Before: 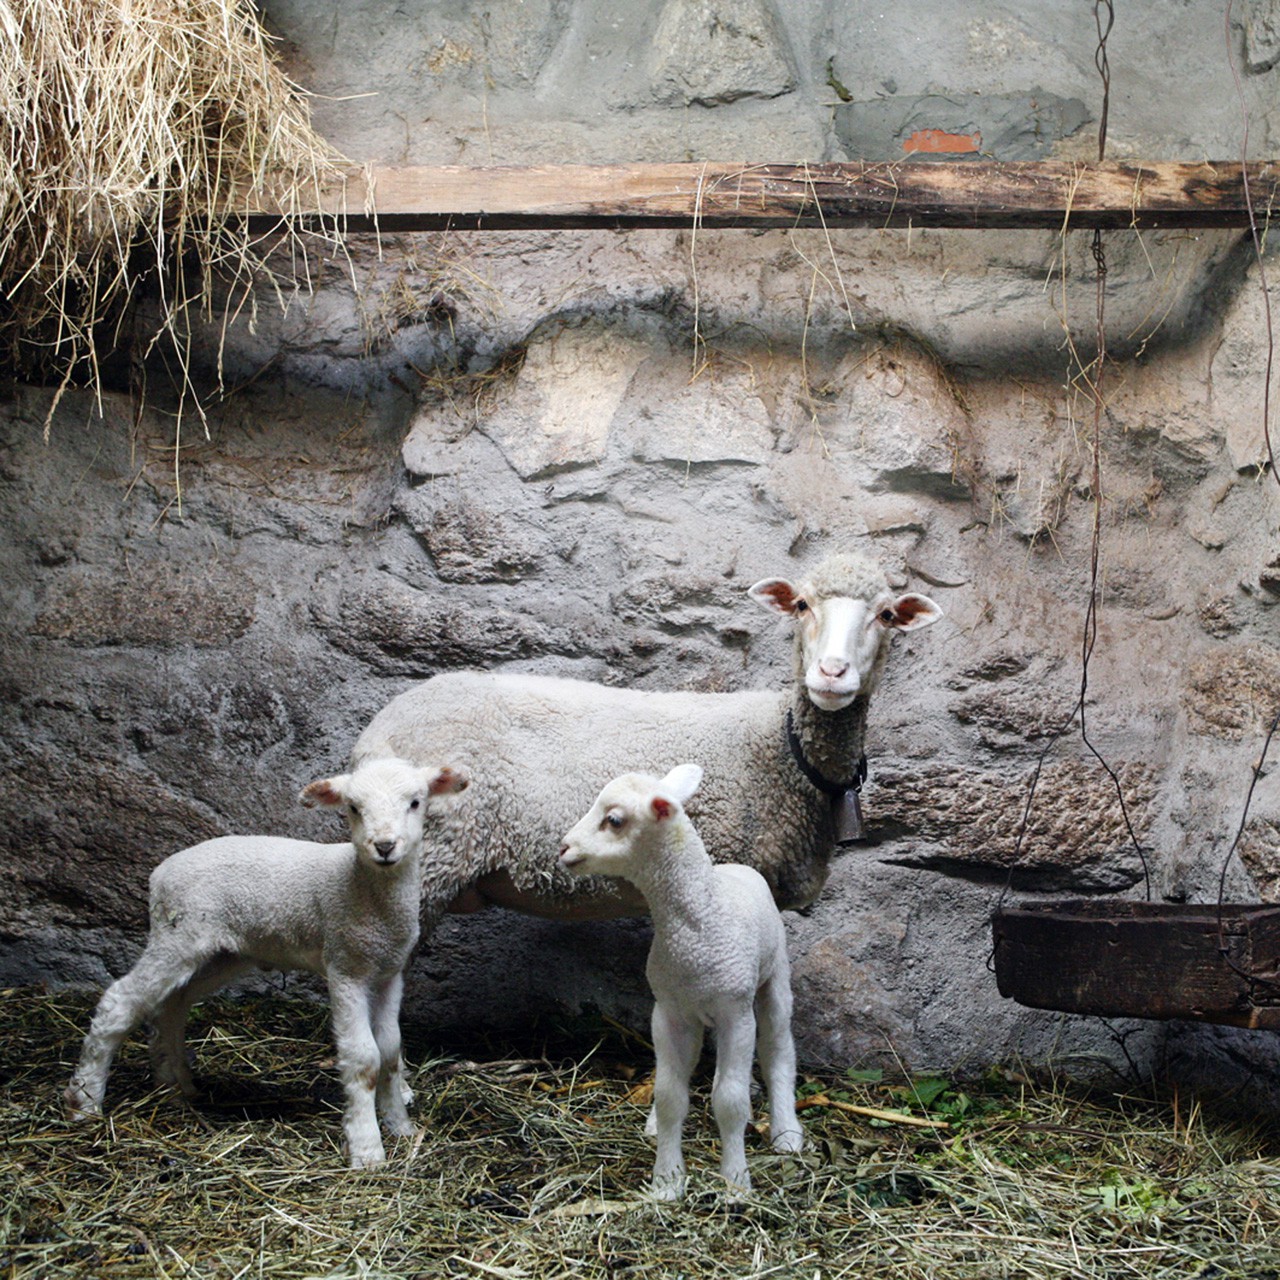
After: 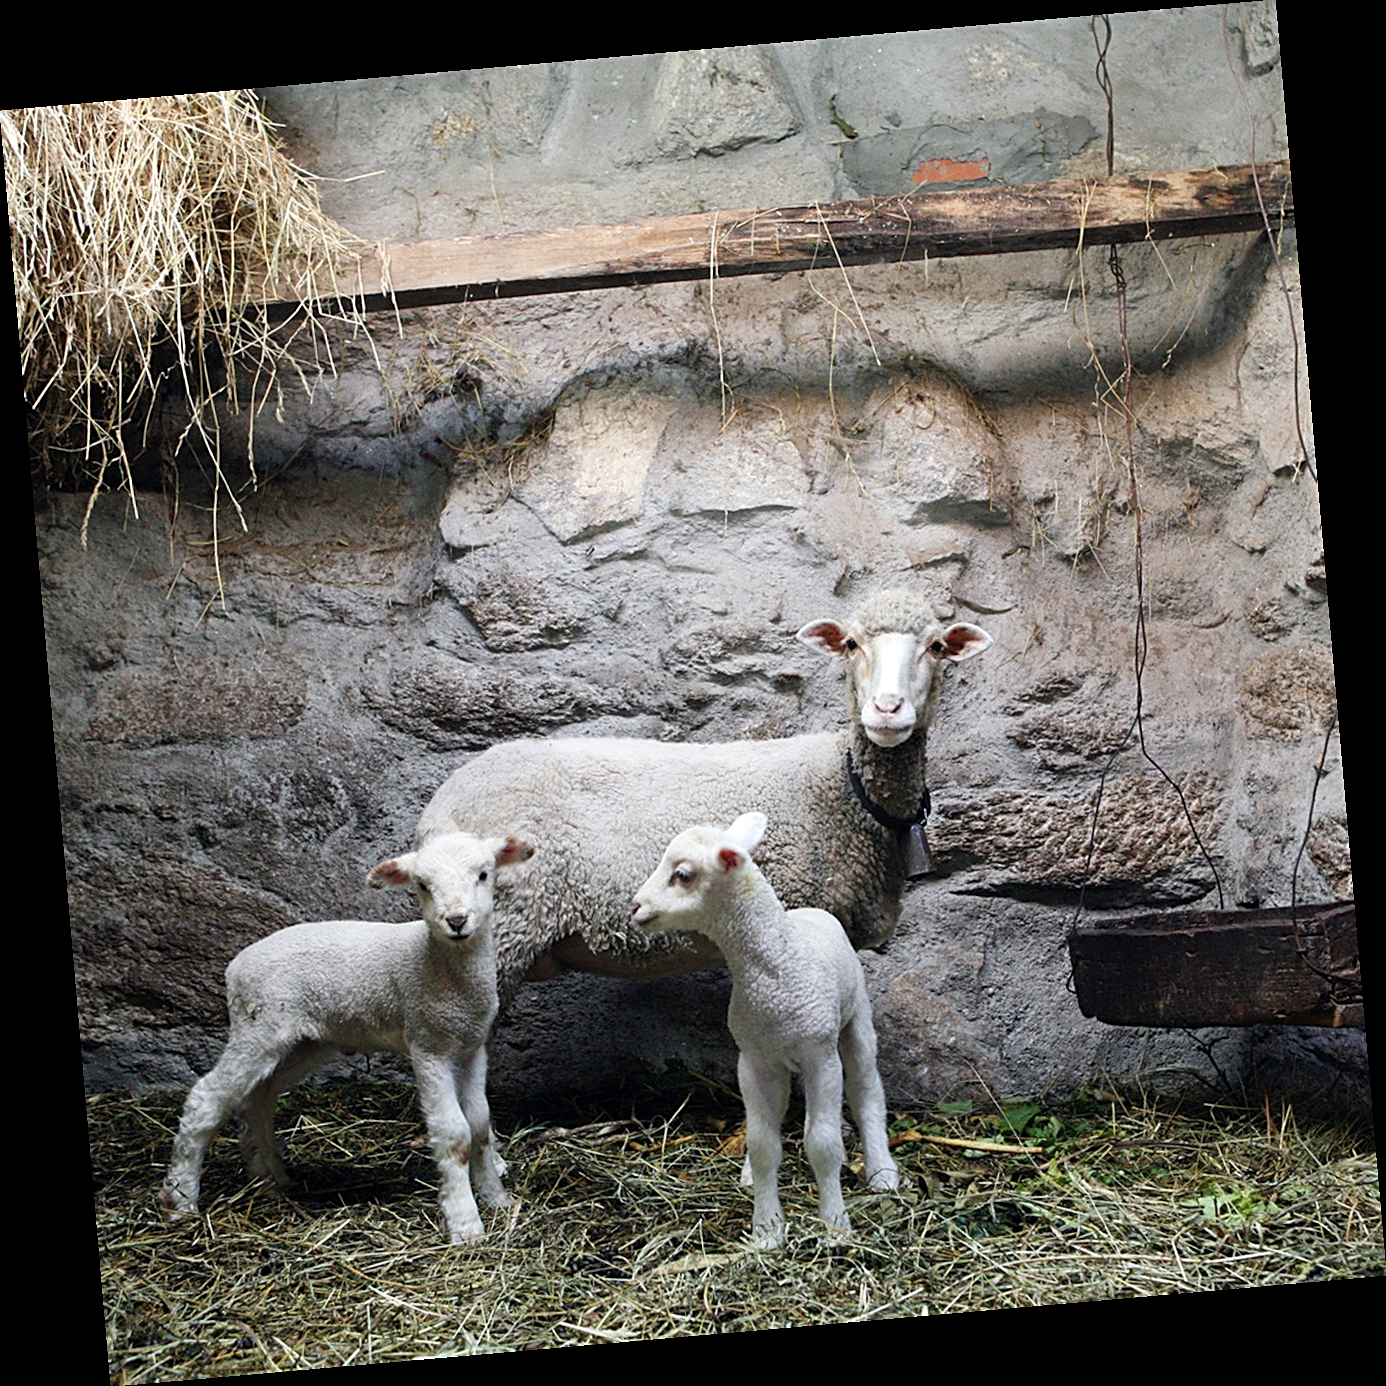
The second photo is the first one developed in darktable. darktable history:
shadows and highlights: shadows 12, white point adjustment 1.2, highlights -0.36, soften with gaussian
rotate and perspective: rotation -4.98°, automatic cropping off
sharpen: on, module defaults
